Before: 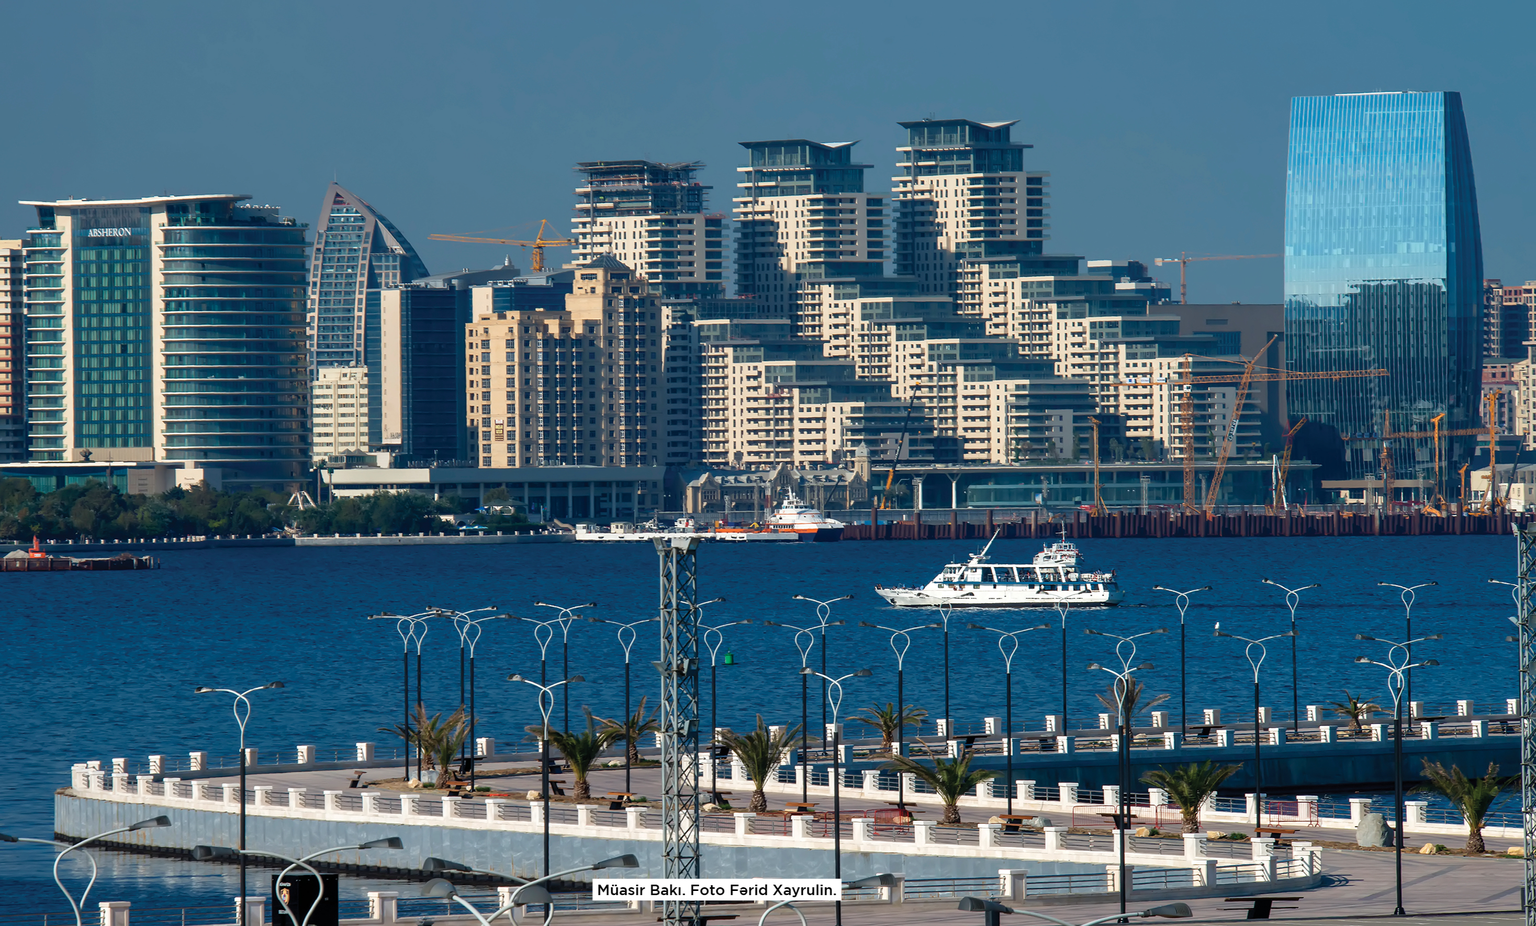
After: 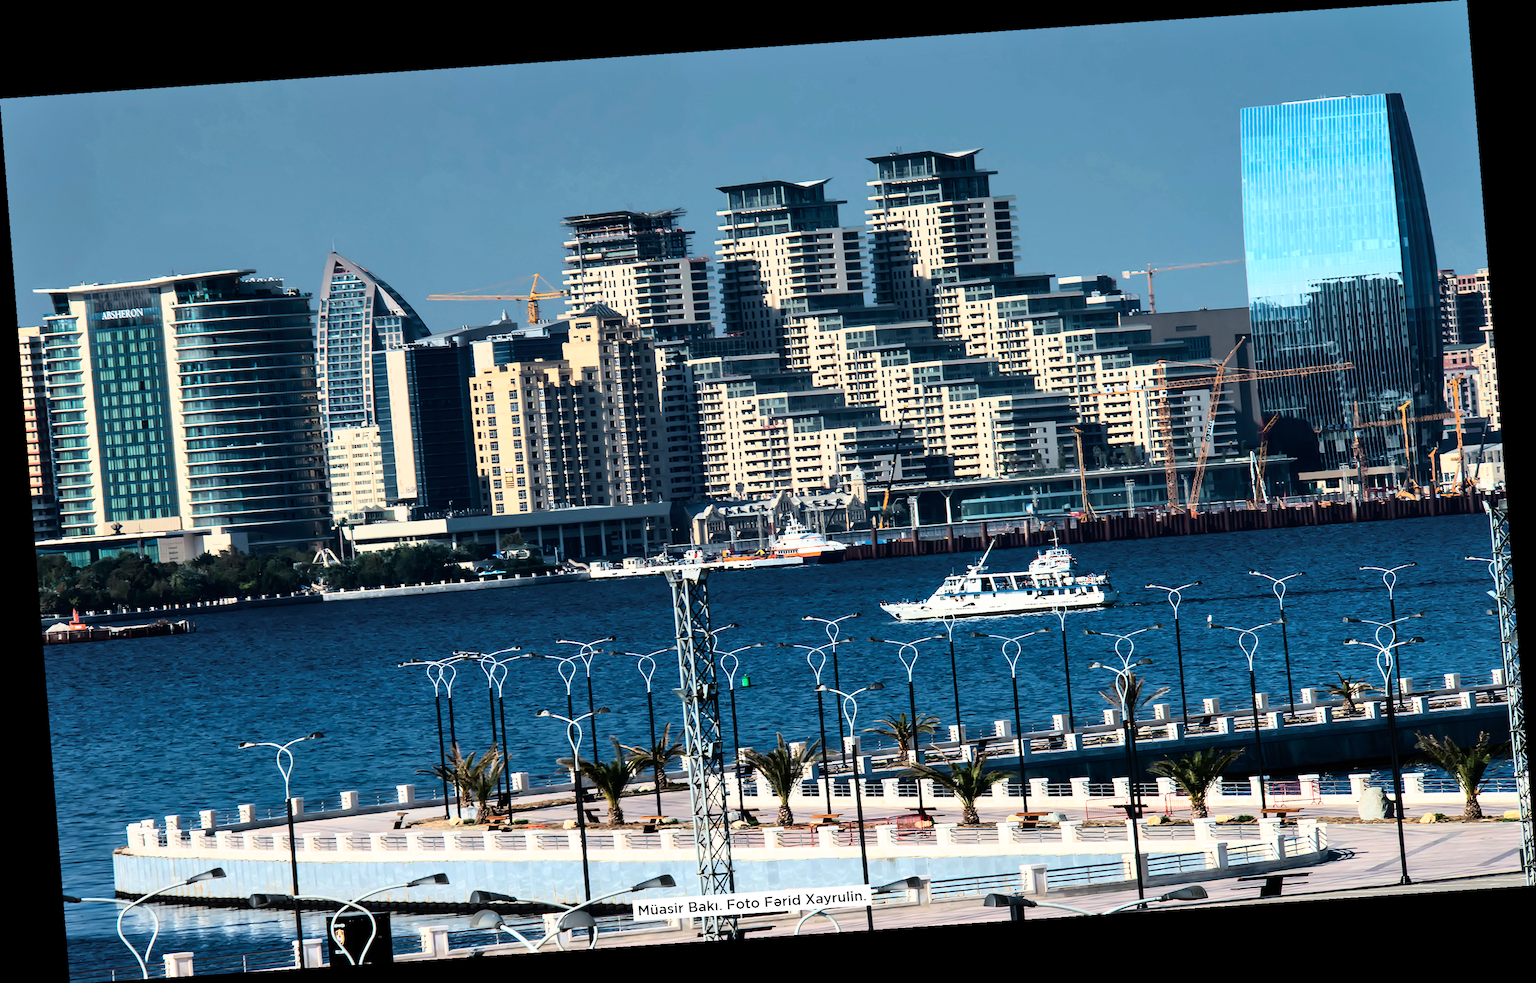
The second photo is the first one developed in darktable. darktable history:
shadows and highlights: radius 125.46, shadows 30.51, highlights -30.51, low approximation 0.01, soften with gaussian
rotate and perspective: rotation -4.2°, shear 0.006, automatic cropping off
graduated density: on, module defaults
rgb curve: curves: ch0 [(0, 0) (0.21, 0.15) (0.24, 0.21) (0.5, 0.75) (0.75, 0.96) (0.89, 0.99) (1, 1)]; ch1 [(0, 0.02) (0.21, 0.13) (0.25, 0.2) (0.5, 0.67) (0.75, 0.9) (0.89, 0.97) (1, 1)]; ch2 [(0, 0.02) (0.21, 0.13) (0.25, 0.2) (0.5, 0.67) (0.75, 0.9) (0.89, 0.97) (1, 1)], compensate middle gray true
